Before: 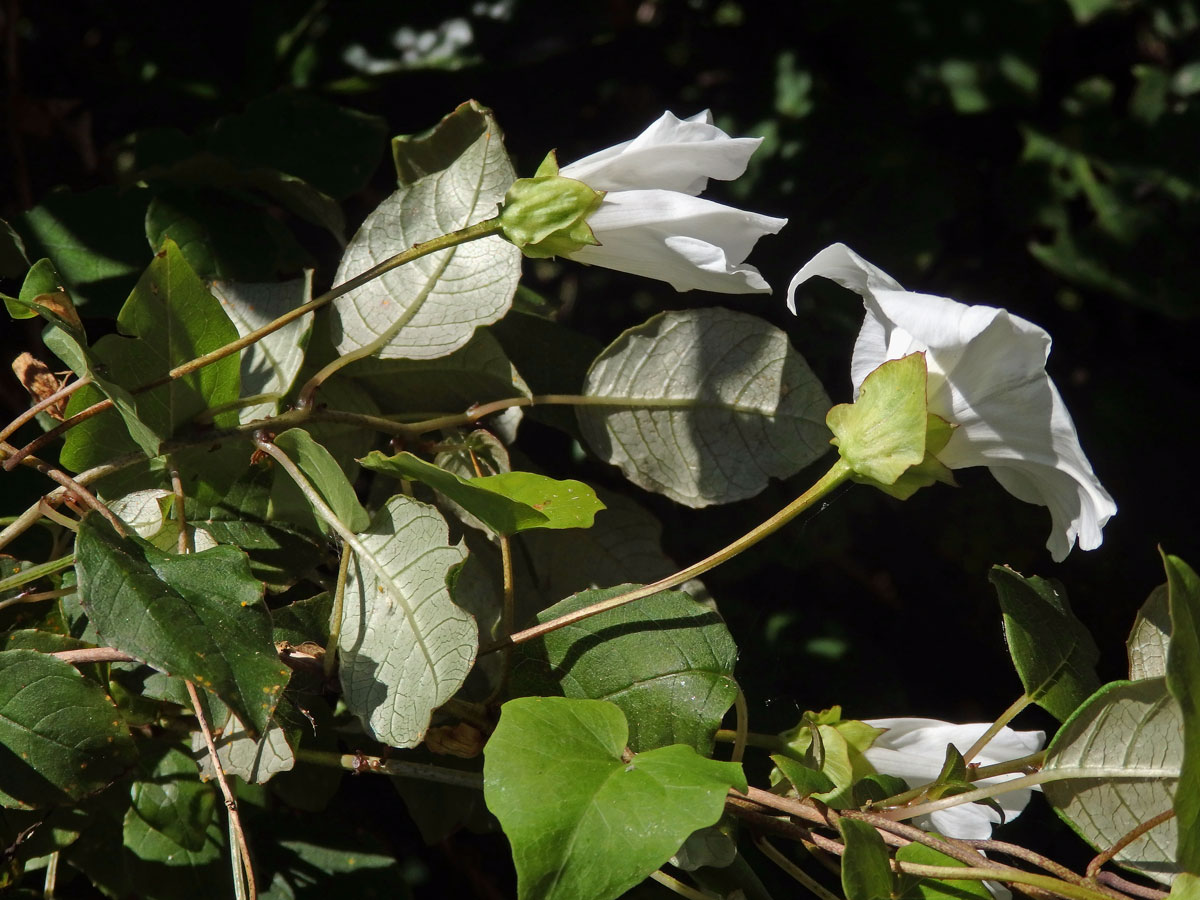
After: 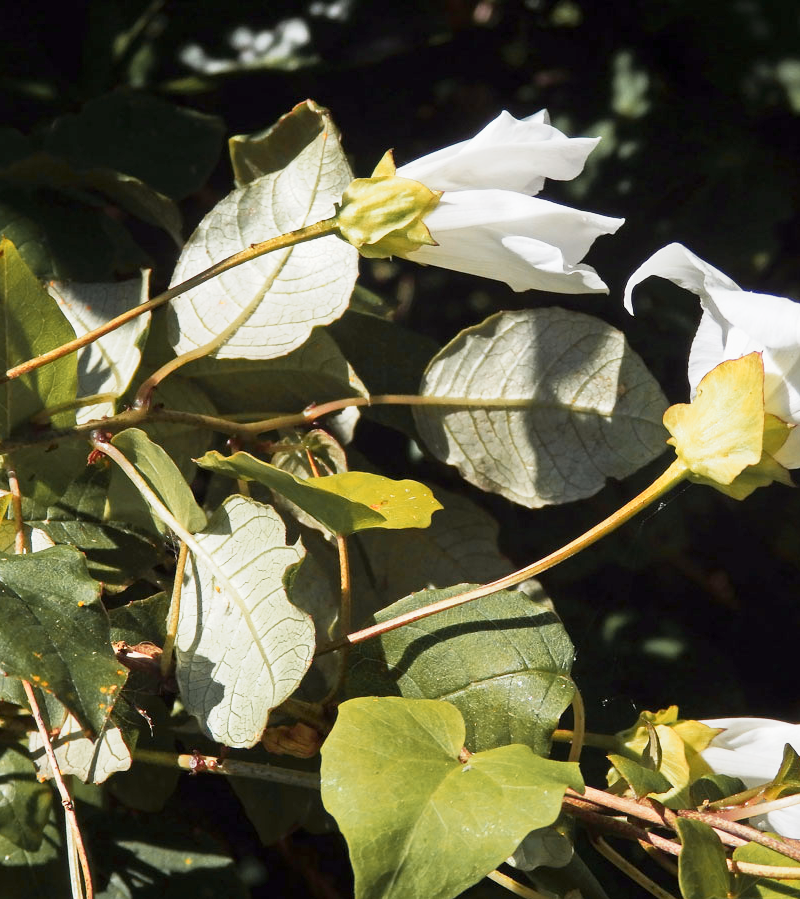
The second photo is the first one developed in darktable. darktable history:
exposure: exposure 0.557 EV, compensate exposure bias true, compensate highlight preservation false
base curve: curves: ch0 [(0, 0) (0.088, 0.125) (0.176, 0.251) (0.354, 0.501) (0.613, 0.749) (1, 0.877)], preserve colors none
crop and rotate: left 13.585%, right 19.732%
color zones: curves: ch1 [(0.263, 0.53) (0.376, 0.287) (0.487, 0.512) (0.748, 0.547) (1, 0.513)]; ch2 [(0.262, 0.45) (0.751, 0.477)]
